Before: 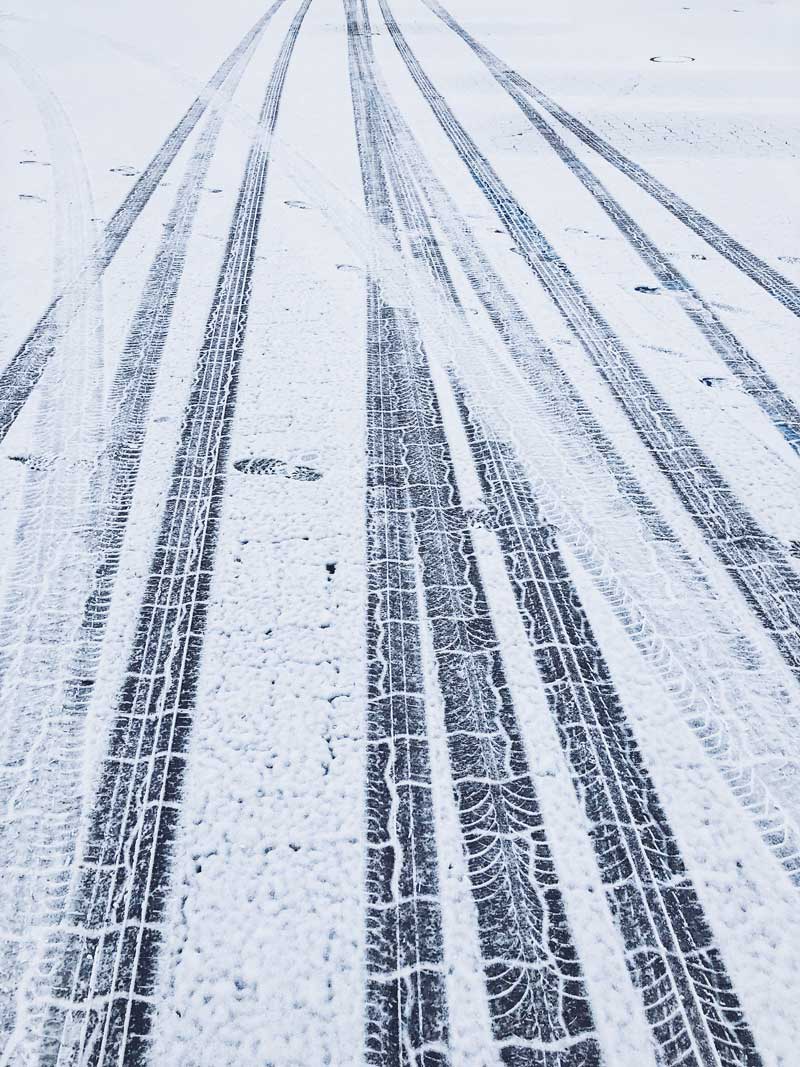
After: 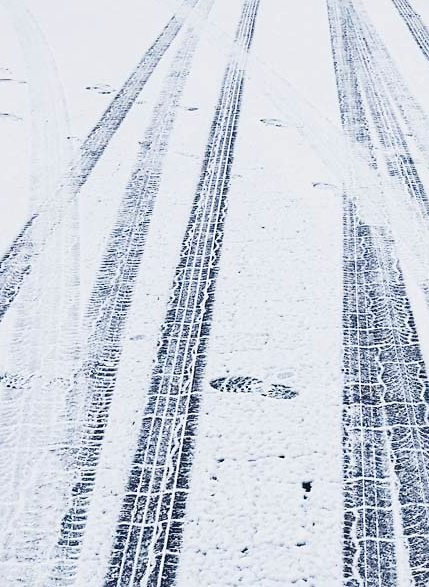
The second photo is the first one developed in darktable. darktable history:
crop and rotate: left 3.053%, top 7.703%, right 43.209%, bottom 37.264%
sharpen: amount 0.202
tone curve: curves: ch0 [(0.003, 0.029) (0.037, 0.036) (0.149, 0.117) (0.297, 0.318) (0.422, 0.474) (0.531, 0.6) (0.743, 0.809) (0.877, 0.901) (1, 0.98)]; ch1 [(0, 0) (0.305, 0.325) (0.453, 0.437) (0.482, 0.479) (0.501, 0.5) (0.506, 0.503) (0.567, 0.572) (0.605, 0.608) (0.668, 0.69) (1, 1)]; ch2 [(0, 0) (0.313, 0.306) (0.4, 0.399) (0.45, 0.48) (0.499, 0.502) (0.512, 0.523) (0.57, 0.595) (0.653, 0.662) (1, 1)], preserve colors none
